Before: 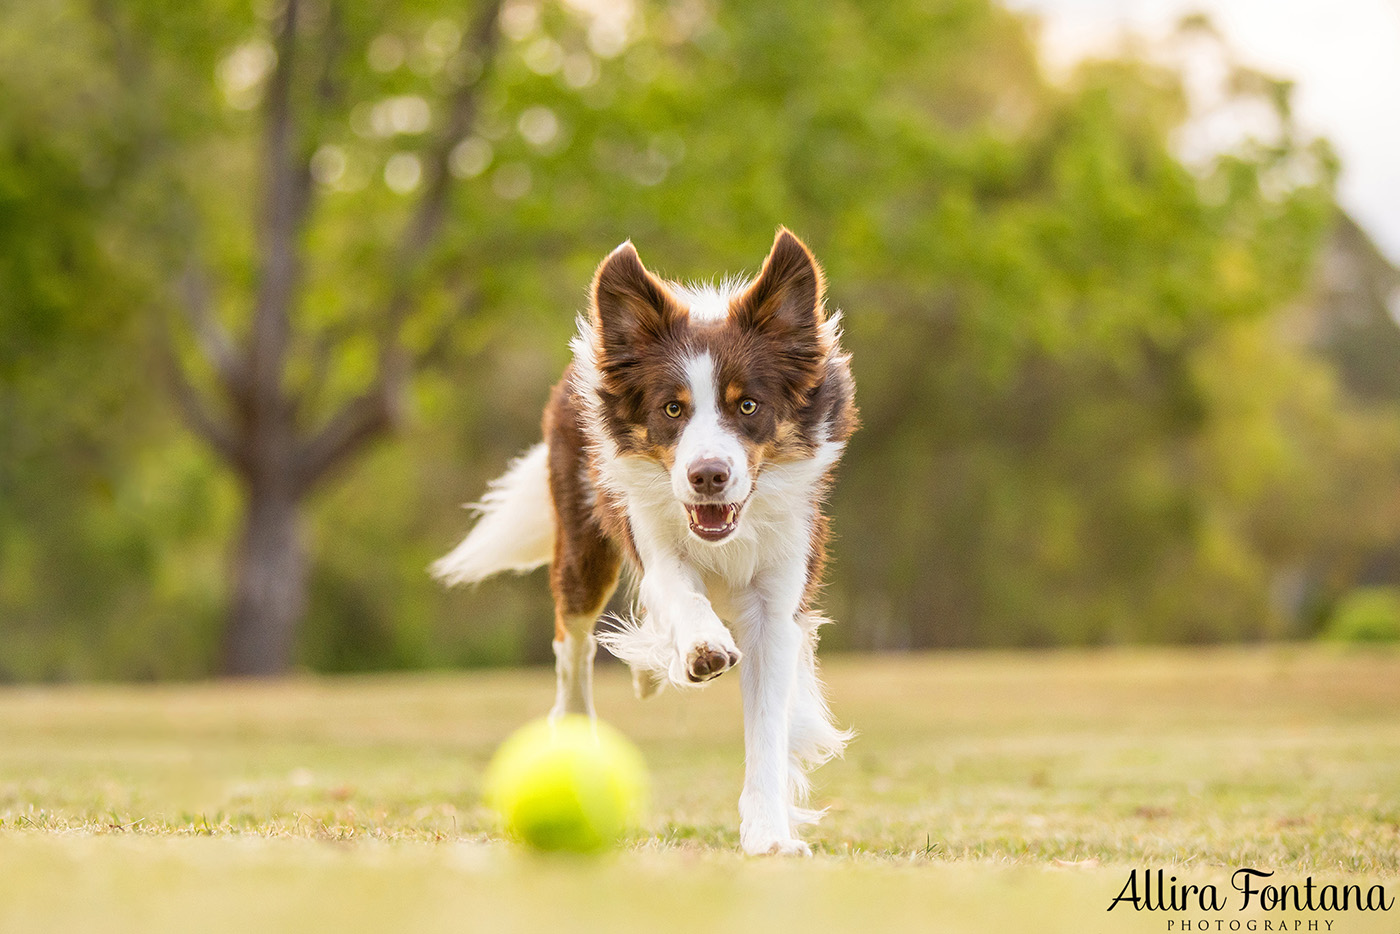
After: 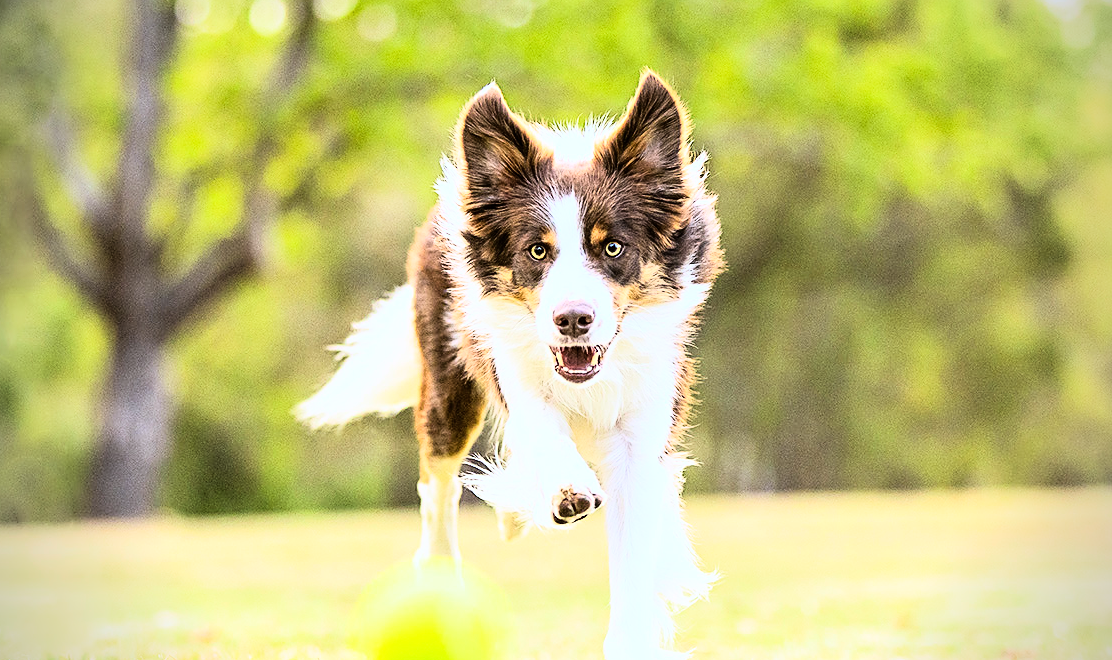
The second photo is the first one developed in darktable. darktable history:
white balance: red 0.931, blue 1.11
vignetting: on, module defaults
tone equalizer: on, module defaults
crop: left 9.712%, top 16.928%, right 10.845%, bottom 12.332%
sharpen: on, module defaults
rgb curve: curves: ch0 [(0, 0) (0.21, 0.15) (0.24, 0.21) (0.5, 0.75) (0.75, 0.96) (0.89, 0.99) (1, 1)]; ch1 [(0, 0.02) (0.21, 0.13) (0.25, 0.2) (0.5, 0.67) (0.75, 0.9) (0.89, 0.97) (1, 1)]; ch2 [(0, 0.02) (0.21, 0.13) (0.25, 0.2) (0.5, 0.67) (0.75, 0.9) (0.89, 0.97) (1, 1)], compensate middle gray true
